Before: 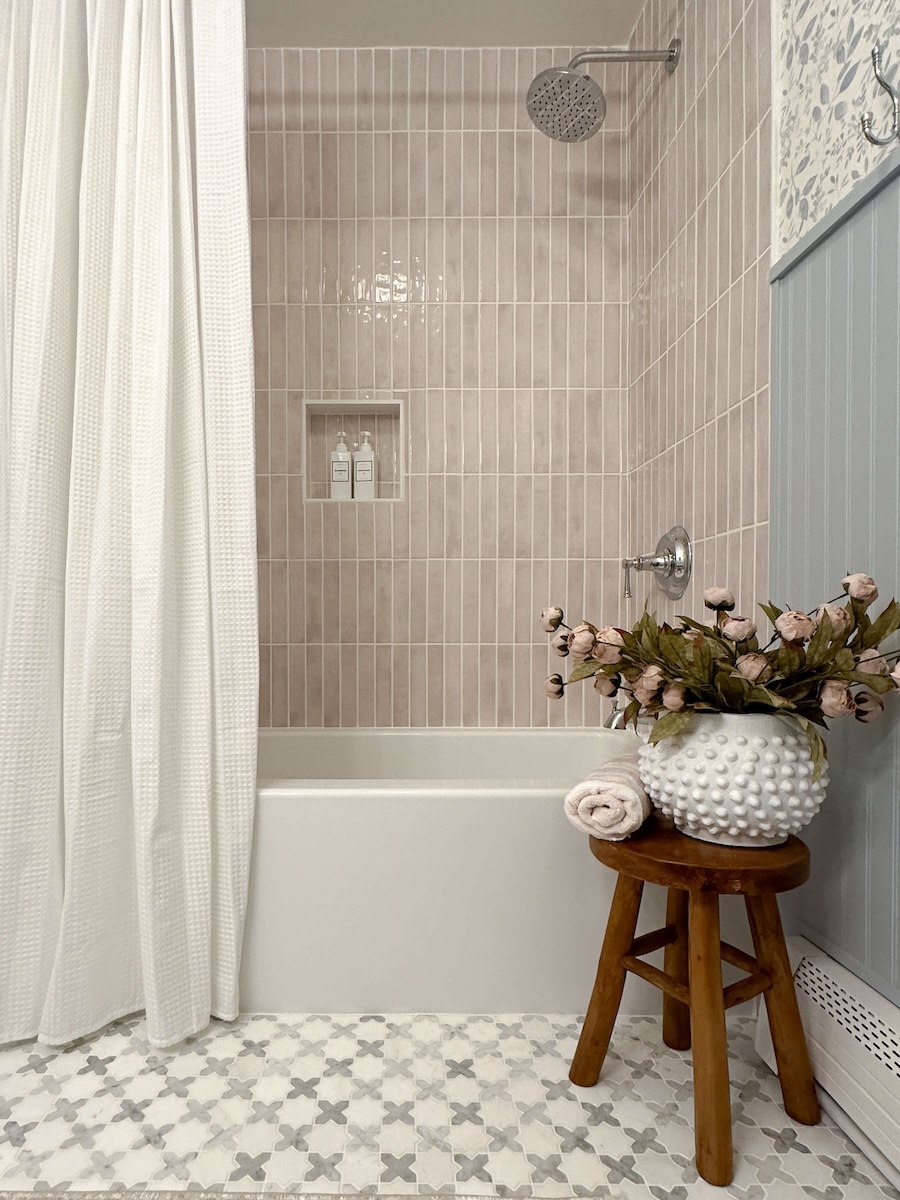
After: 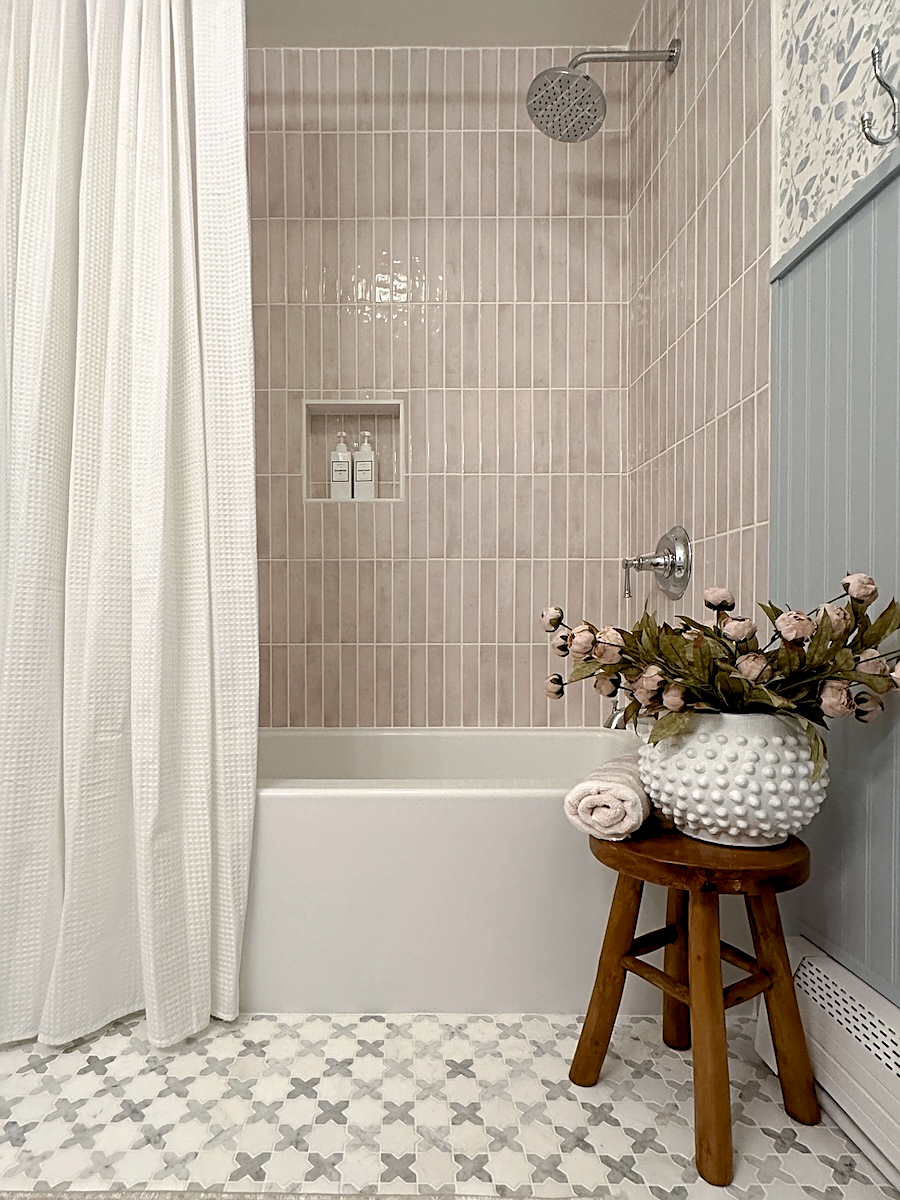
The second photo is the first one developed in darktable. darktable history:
sharpen: on, module defaults
color balance rgb: highlights gain › chroma 0.114%, highlights gain › hue 332.71°, global offset › luminance -0.471%, perceptual saturation grading › global saturation -3.348%
